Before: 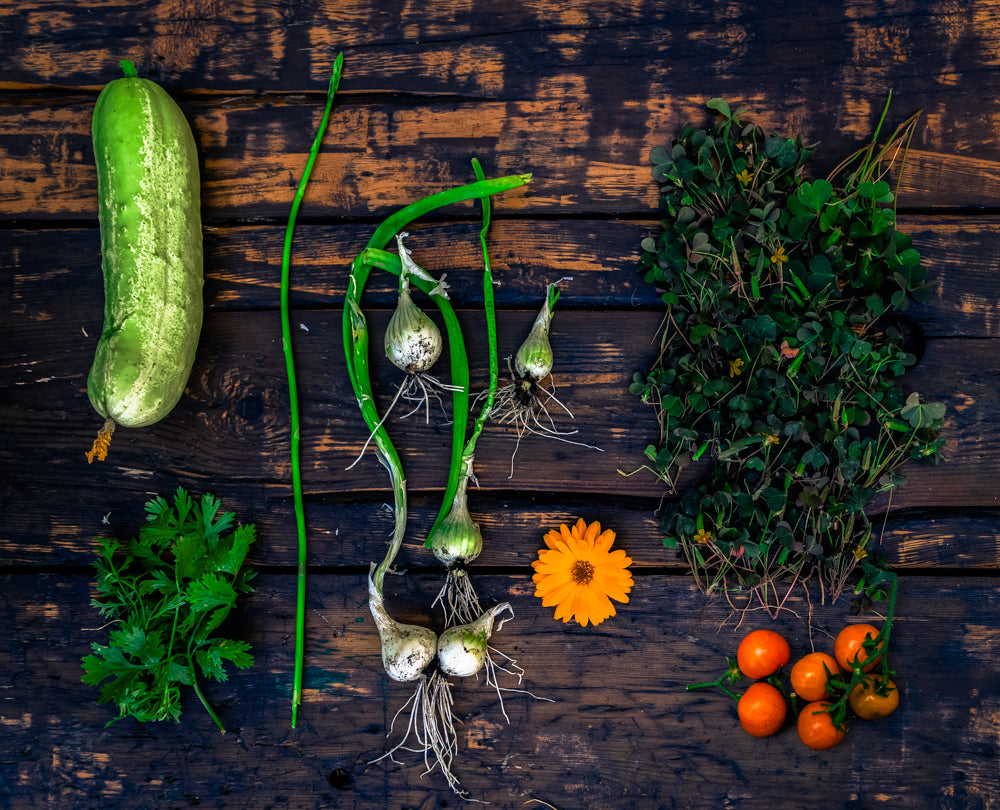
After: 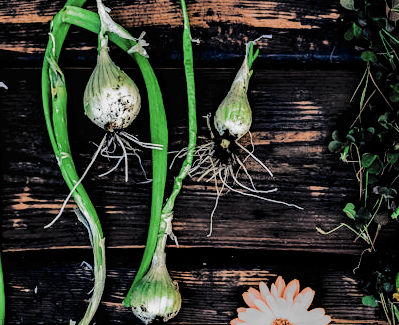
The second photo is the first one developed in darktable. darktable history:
filmic rgb: black relative exposure -5.07 EV, white relative exposure 3.99 EV, hardness 2.89, contrast 1.185, highlights saturation mix -29.09%, add noise in highlights 0, preserve chrominance max RGB, color science v3 (2019), use custom middle-gray values true, contrast in highlights soft
exposure: black level correction 0, exposure 0.301 EV, compensate highlight preservation false
tone curve: curves: ch0 [(0, 0) (0.003, 0.021) (0.011, 0.021) (0.025, 0.021) (0.044, 0.033) (0.069, 0.053) (0.1, 0.08) (0.136, 0.114) (0.177, 0.171) (0.224, 0.246) (0.277, 0.332) (0.335, 0.424) (0.399, 0.496) (0.468, 0.561) (0.543, 0.627) (0.623, 0.685) (0.709, 0.741) (0.801, 0.813) (0.898, 0.902) (1, 1)], color space Lab, independent channels, preserve colors none
crop: left 30.15%, top 29.89%, right 29.938%, bottom 29.986%
local contrast: highlights 101%, shadows 103%, detail 131%, midtone range 0.2
